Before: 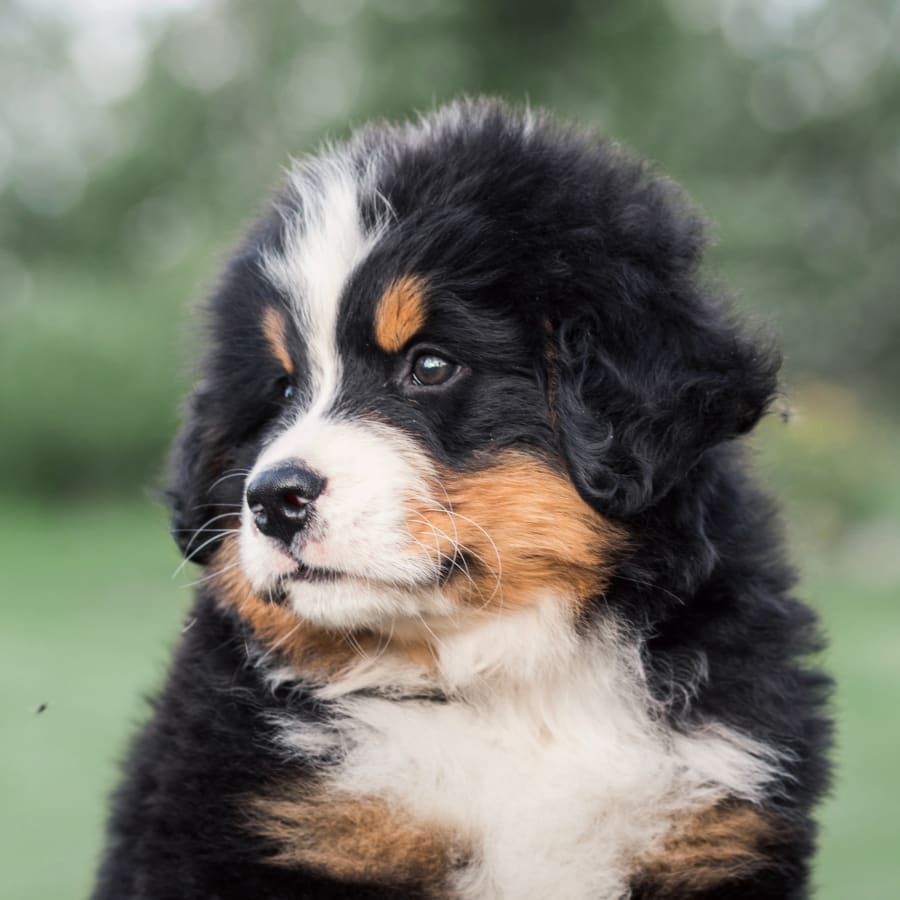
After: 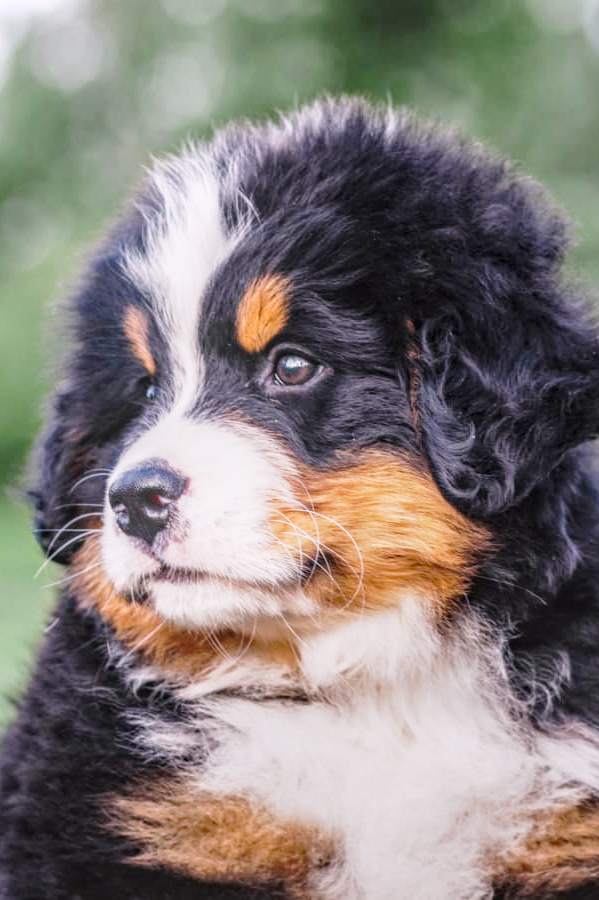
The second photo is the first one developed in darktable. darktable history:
crop: left 15.419%, right 17.914%
white balance: red 1.05, blue 1.072
local contrast: highlights 0%, shadows 0%, detail 133%
bloom: size 15%, threshold 97%, strength 7%
shadows and highlights: on, module defaults
base curve: curves: ch0 [(0, 0) (0.028, 0.03) (0.121, 0.232) (0.46, 0.748) (0.859, 0.968) (1, 1)], preserve colors none
haze removal: compatibility mode true, adaptive false
